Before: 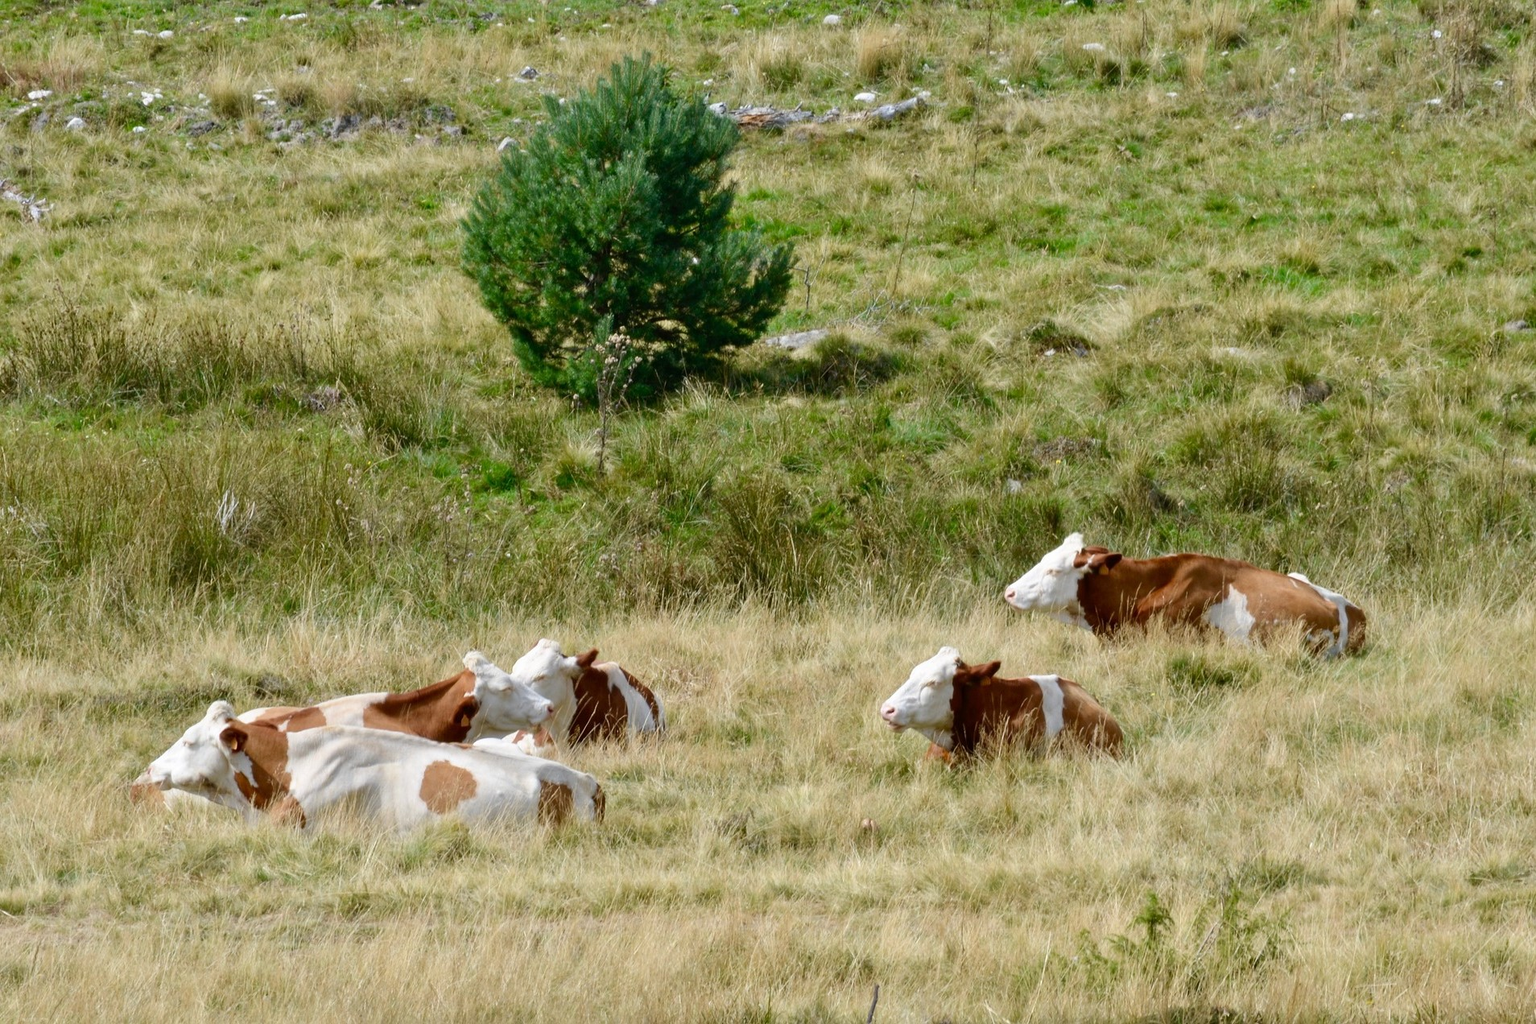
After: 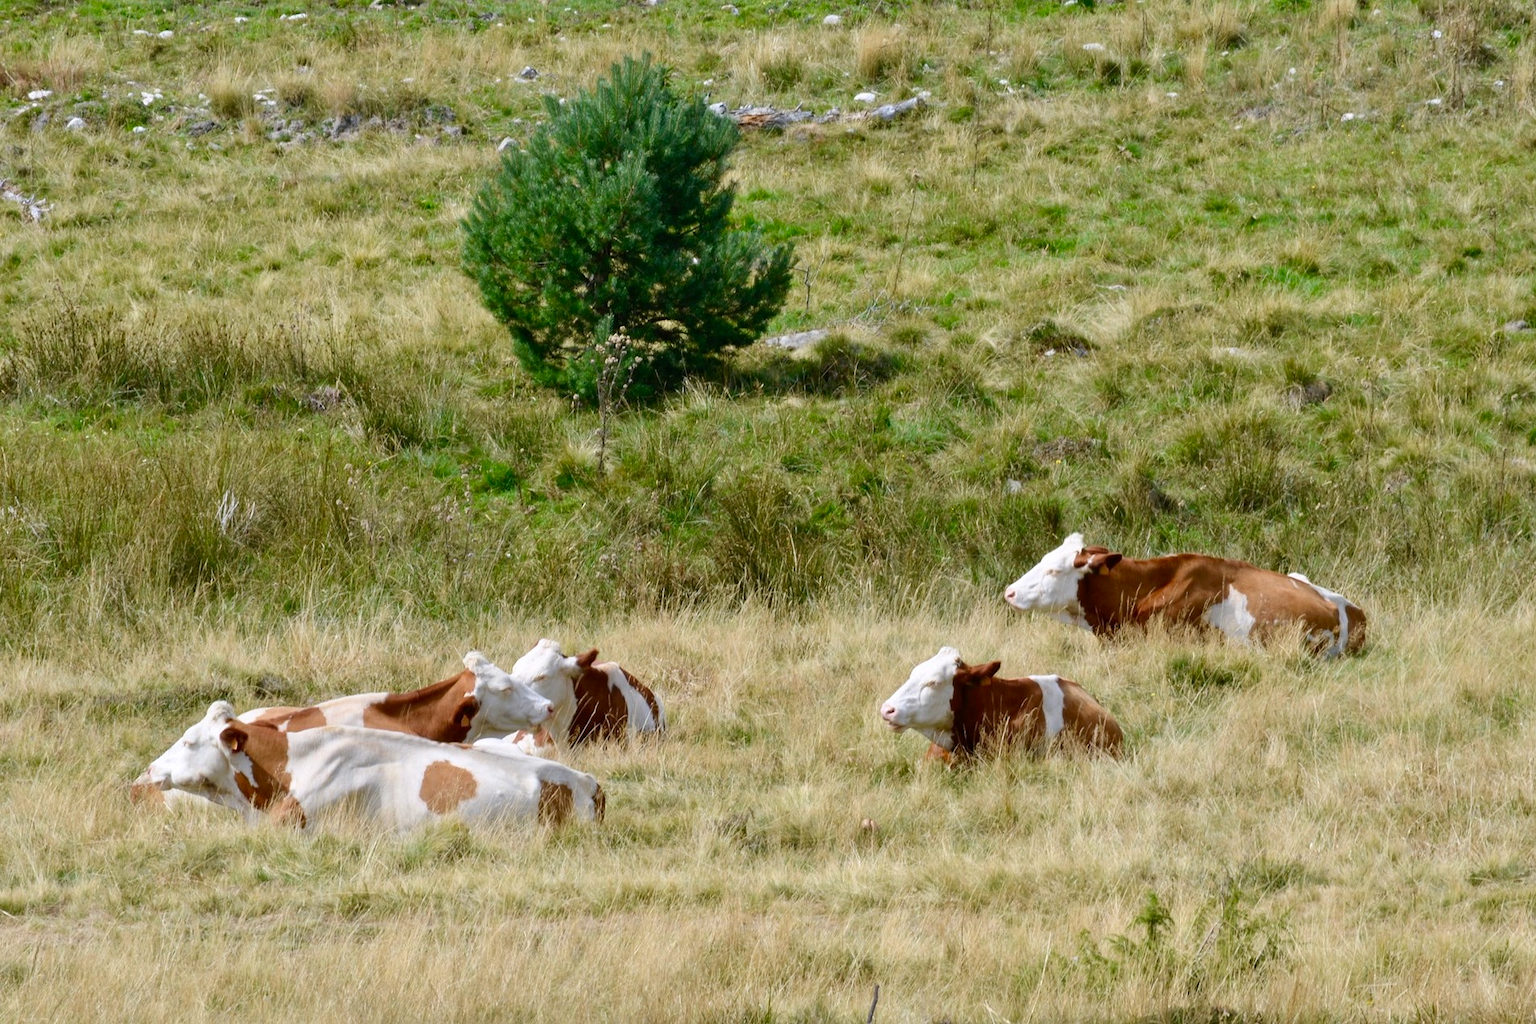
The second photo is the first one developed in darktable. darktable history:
contrast brightness saturation: contrast 0.04, saturation 0.07
white balance: red 1.004, blue 1.024
